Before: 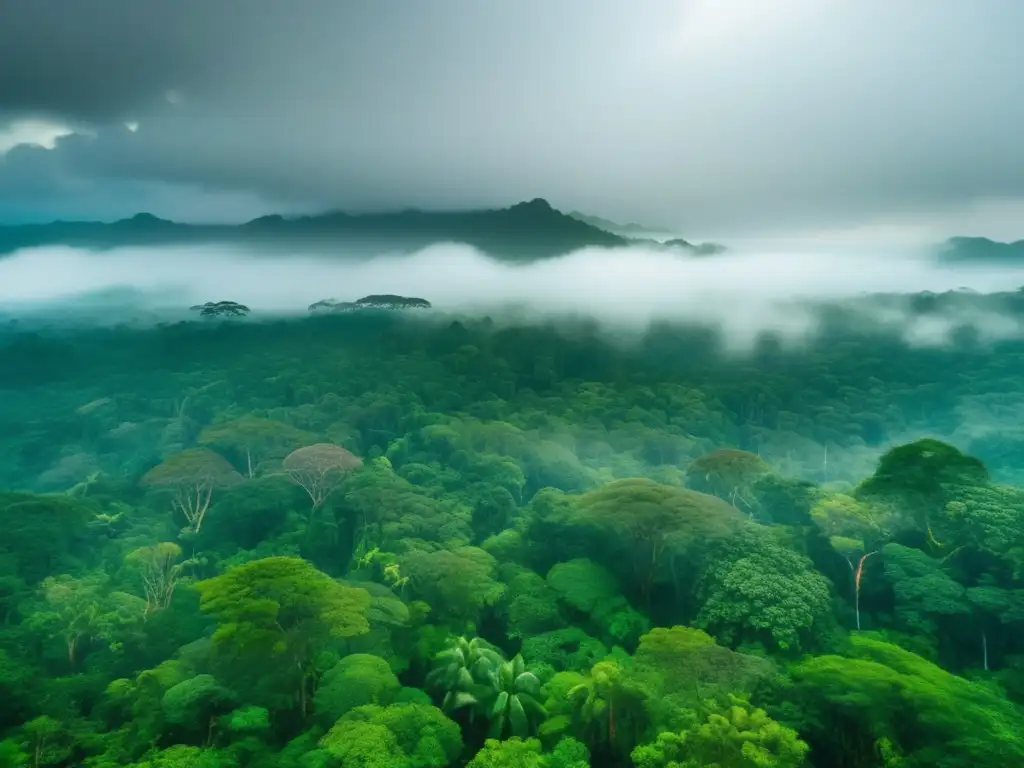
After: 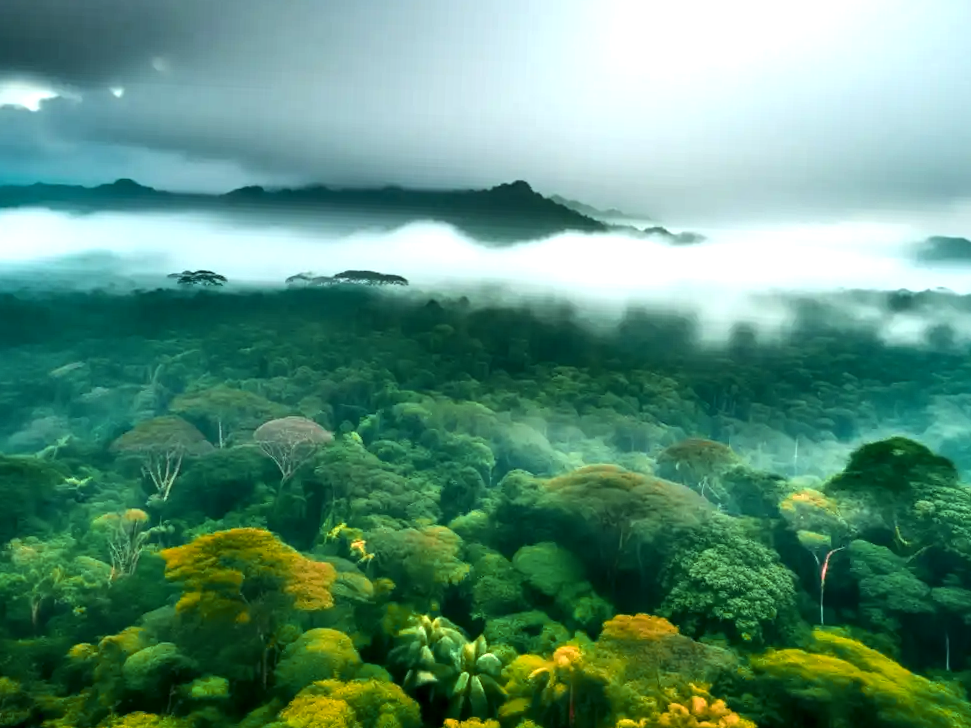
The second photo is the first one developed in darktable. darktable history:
tone equalizer: -8 EV -0.75 EV, -7 EV -0.7 EV, -6 EV -0.6 EV, -5 EV -0.4 EV, -3 EV 0.4 EV, -2 EV 0.6 EV, -1 EV 0.7 EV, +0 EV 0.75 EV, edges refinement/feathering 500, mask exposure compensation -1.57 EV, preserve details no
crop and rotate: angle -2.38°
rotate and perspective: automatic cropping original format, crop left 0, crop top 0
contrast equalizer: y [[0.546, 0.552, 0.554, 0.554, 0.552, 0.546], [0.5 ×6], [0.5 ×6], [0 ×6], [0 ×6]]
color zones: curves: ch2 [(0, 0.5) (0.084, 0.497) (0.323, 0.335) (0.4, 0.497) (1, 0.5)], process mode strong
